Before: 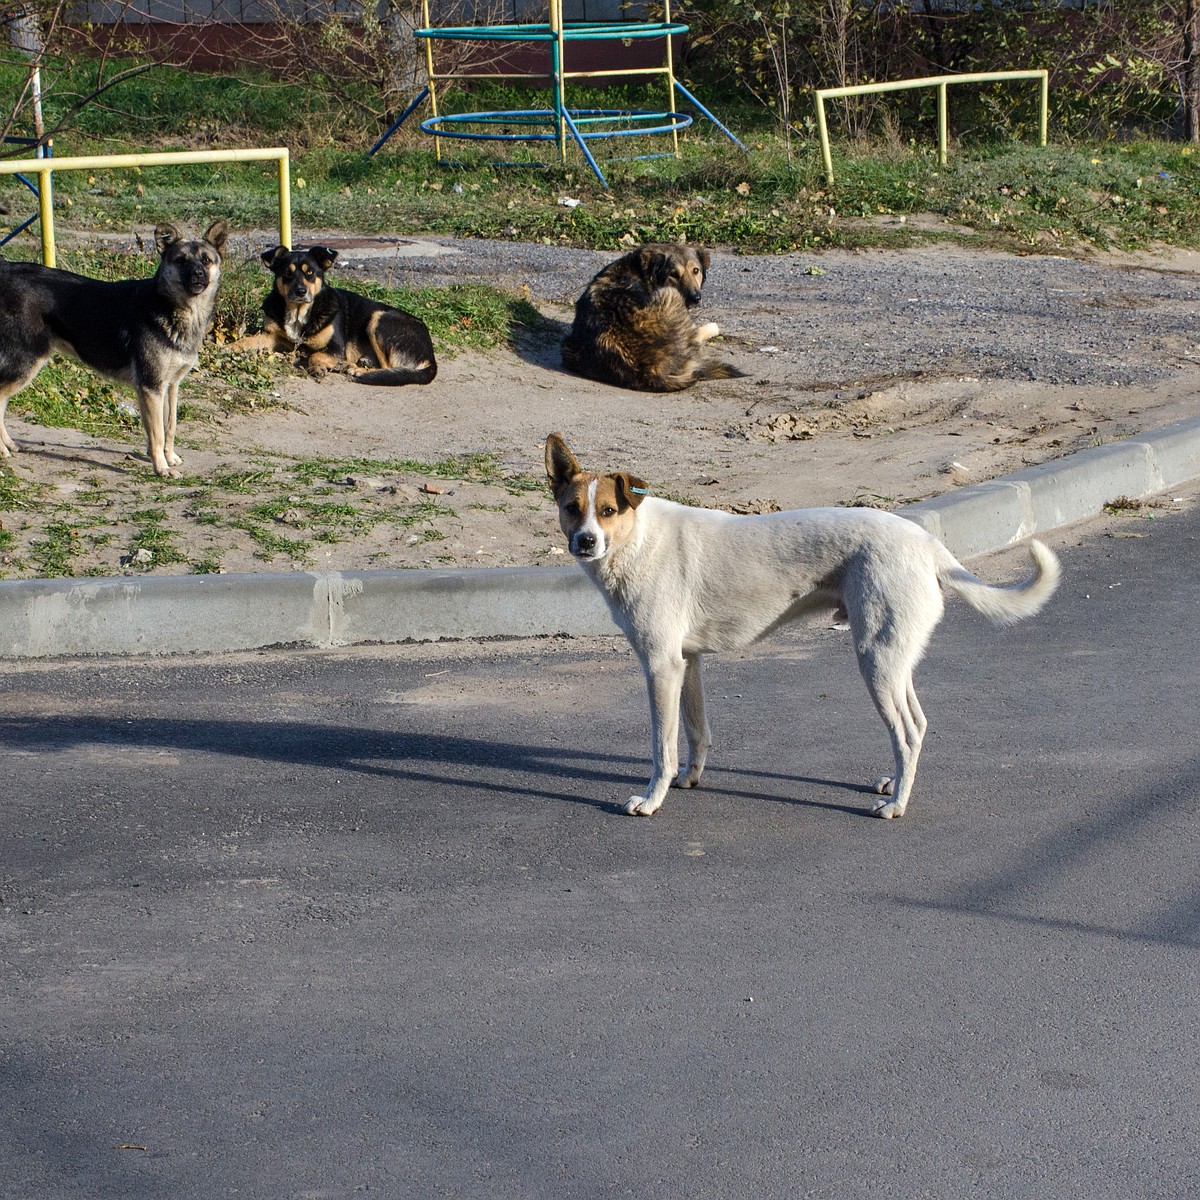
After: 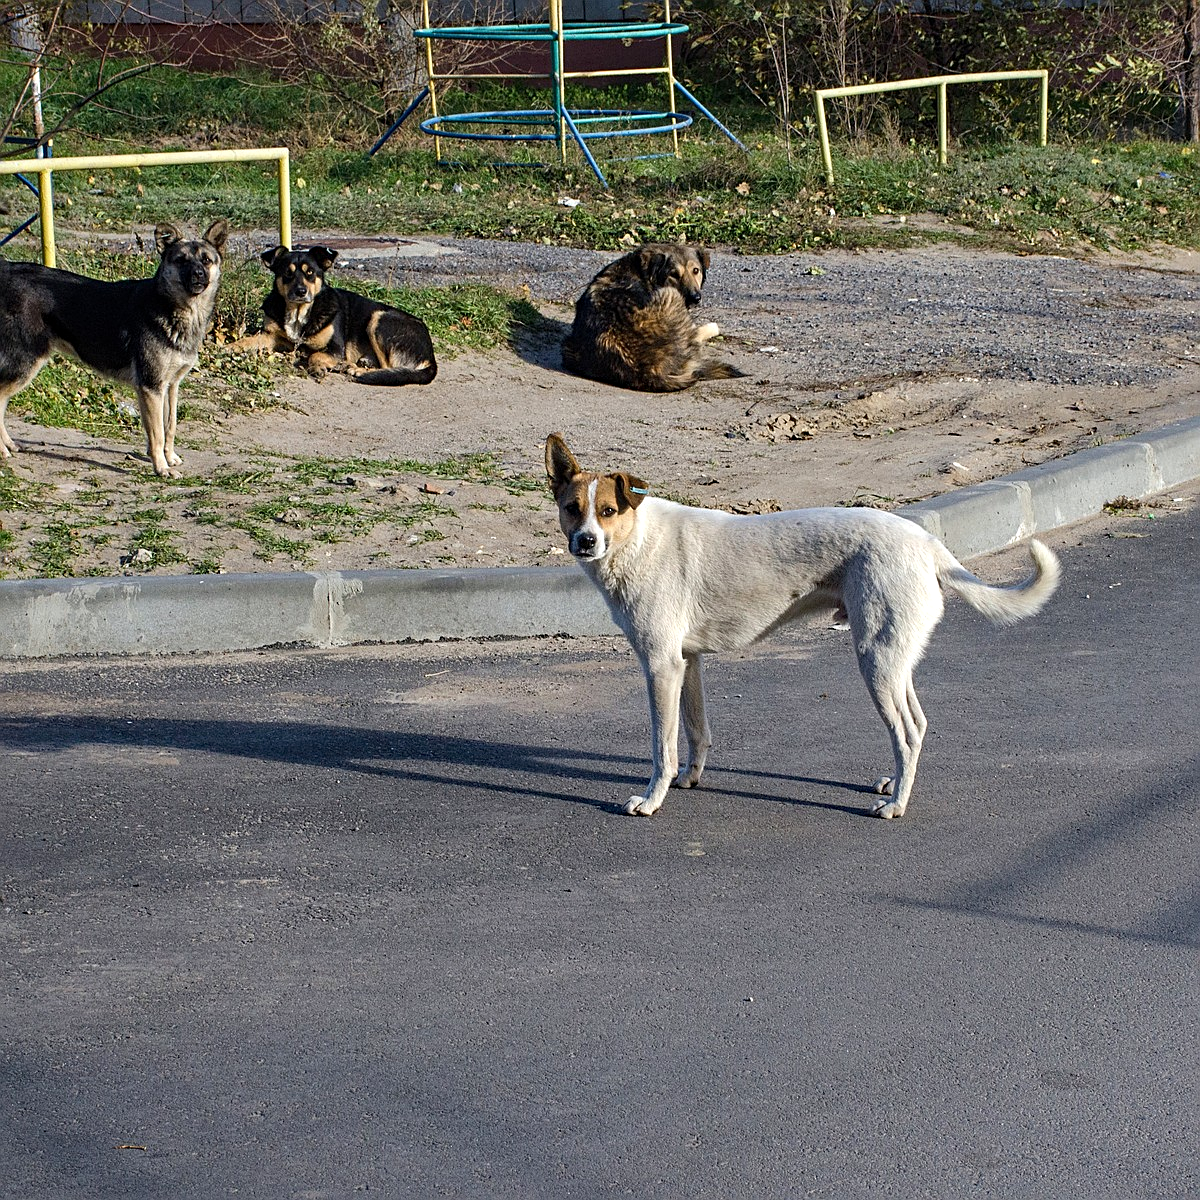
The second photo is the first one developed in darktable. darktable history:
haze removal: compatibility mode true, adaptive false
sharpen: radius 2.161, amount 0.379, threshold 0.112
